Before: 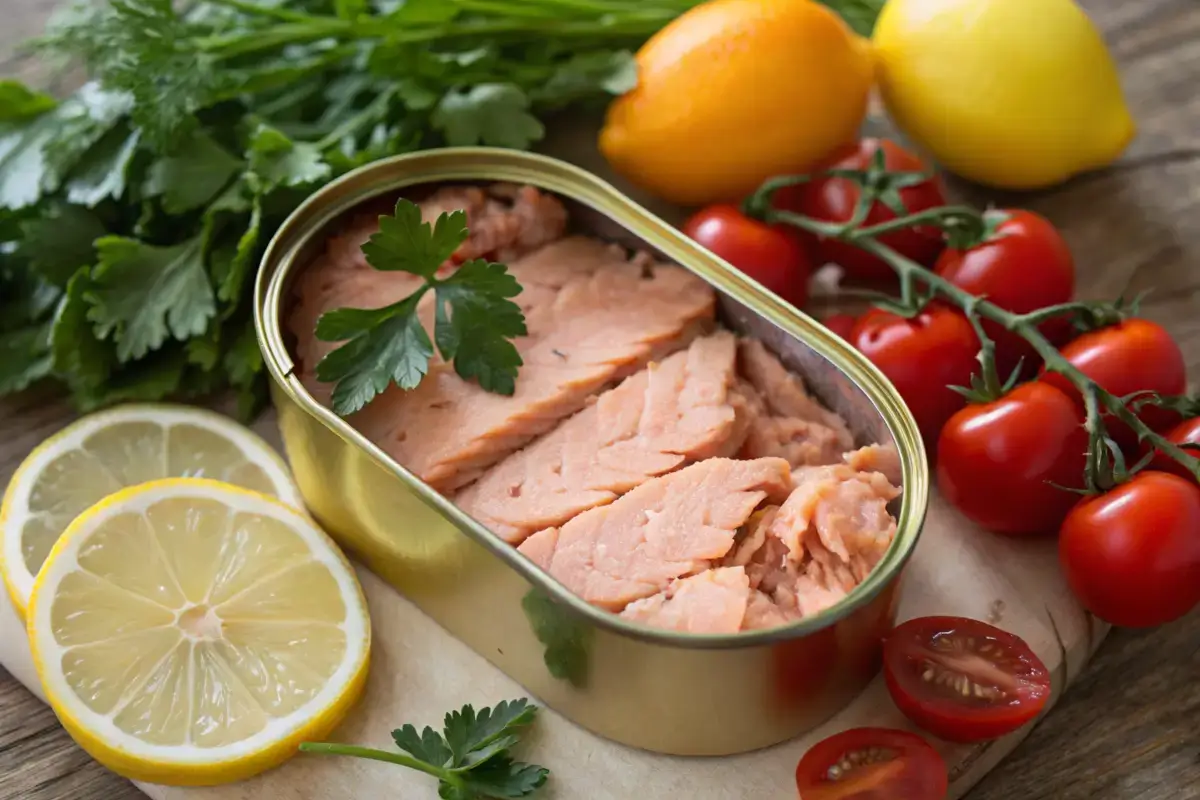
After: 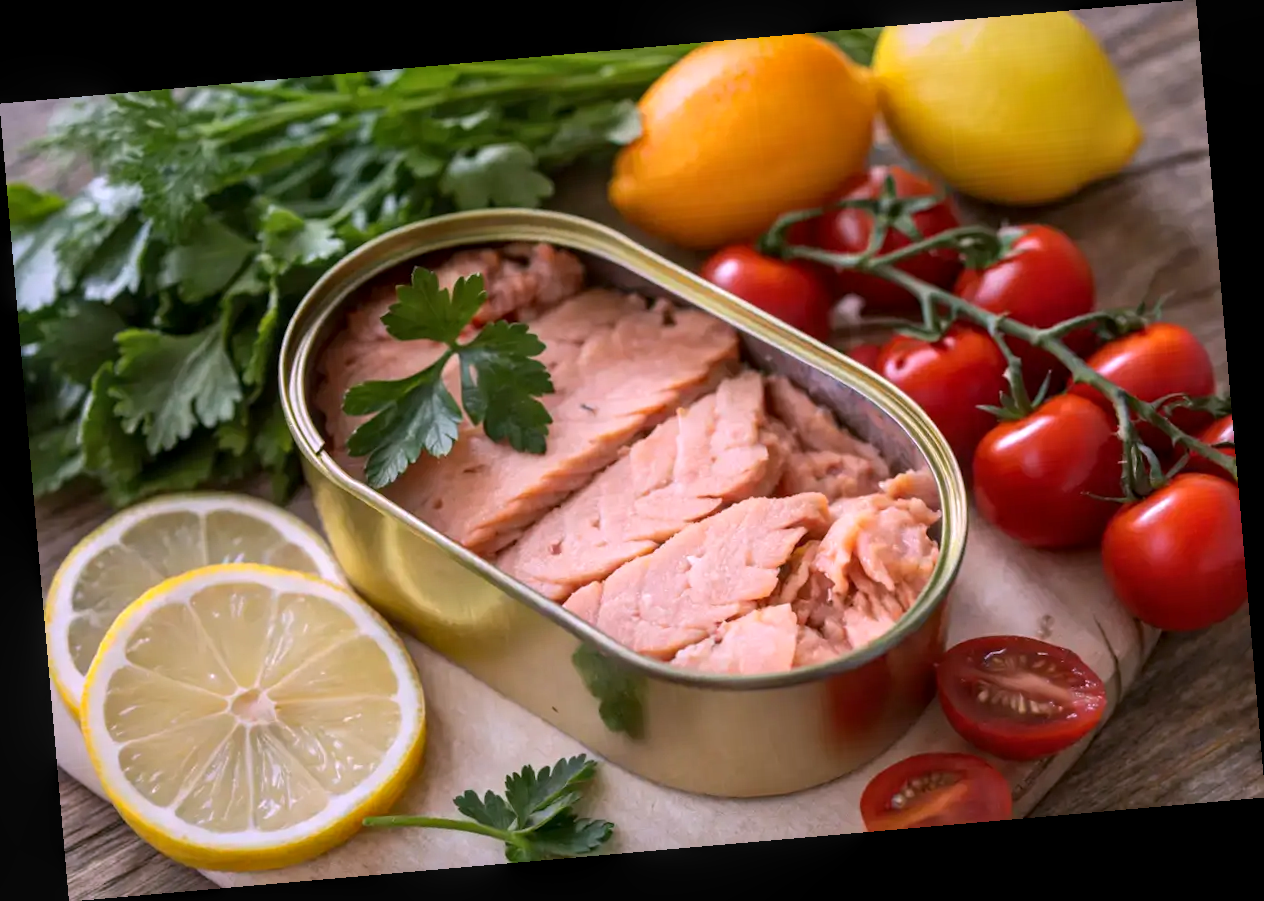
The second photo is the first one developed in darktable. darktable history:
local contrast: on, module defaults
white balance: red 1.066, blue 1.119
rotate and perspective: rotation -4.98°, automatic cropping off
